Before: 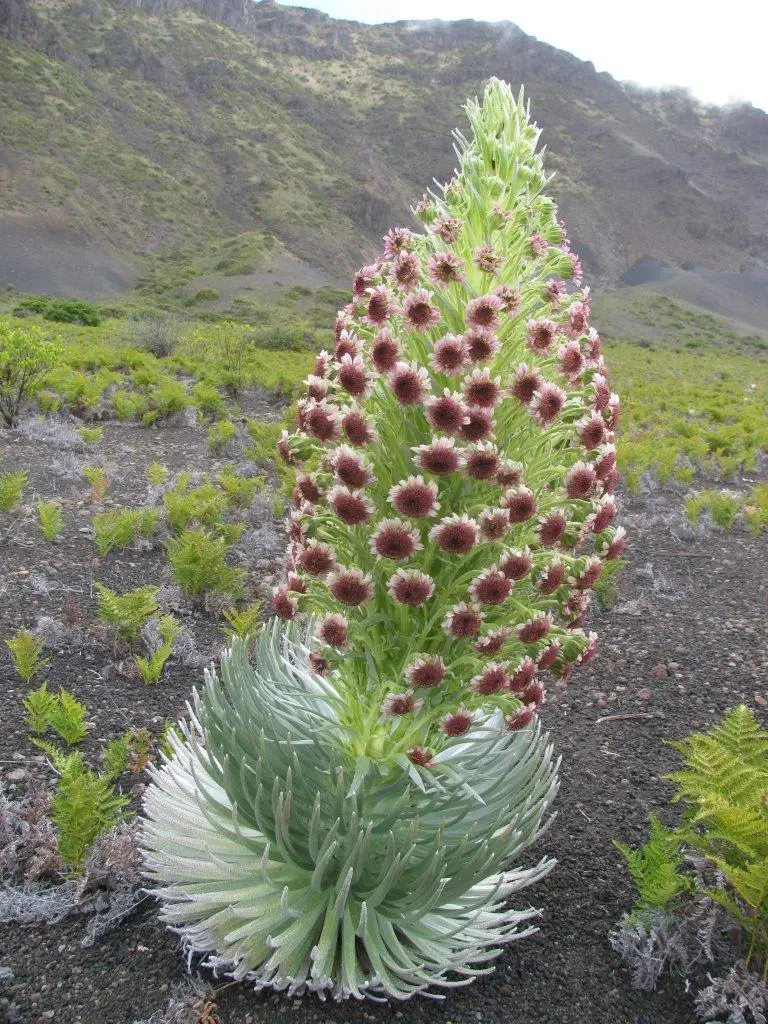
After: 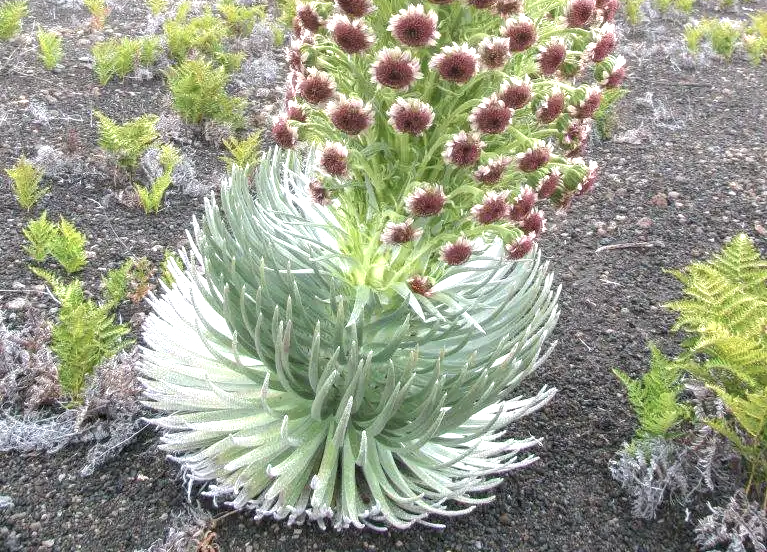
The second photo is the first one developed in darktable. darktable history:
color correction: highlights b* 0.037, saturation 0.814
exposure: exposure 0.951 EV, compensate highlight preservation false
local contrast: on, module defaults
crop and rotate: top 46.061%, right 0.072%
